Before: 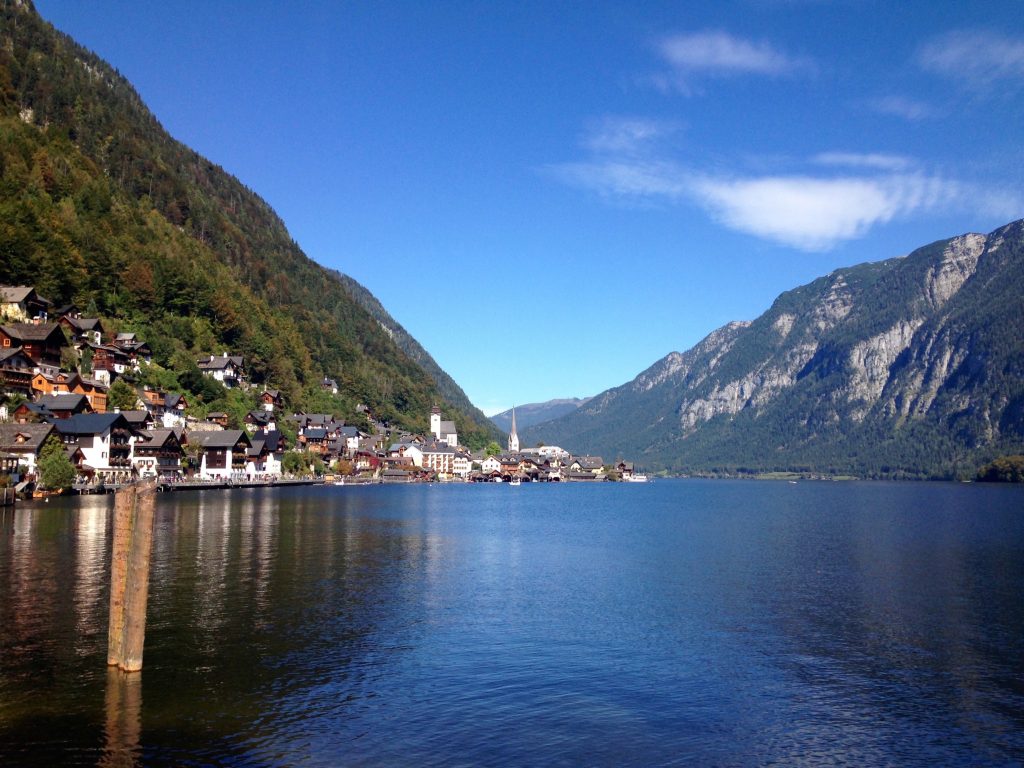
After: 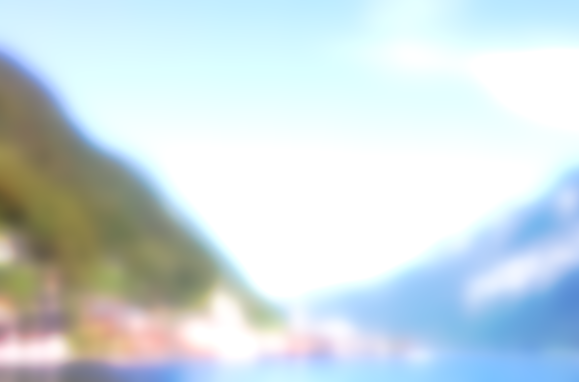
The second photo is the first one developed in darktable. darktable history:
exposure: black level correction 0, exposure 1.675 EV, compensate exposure bias true, compensate highlight preservation false
crop: left 20.932%, top 15.471%, right 21.848%, bottom 34.081%
lowpass: on, module defaults
tone curve: curves: ch0 [(0, 0) (0.003, 0.005) (0.011, 0.008) (0.025, 0.014) (0.044, 0.021) (0.069, 0.027) (0.1, 0.041) (0.136, 0.083) (0.177, 0.138) (0.224, 0.197) (0.277, 0.259) (0.335, 0.331) (0.399, 0.399) (0.468, 0.476) (0.543, 0.547) (0.623, 0.635) (0.709, 0.753) (0.801, 0.847) (0.898, 0.94) (1, 1)], preserve colors none
velvia: on, module defaults
rotate and perspective: rotation -0.45°, automatic cropping original format, crop left 0.008, crop right 0.992, crop top 0.012, crop bottom 0.988
